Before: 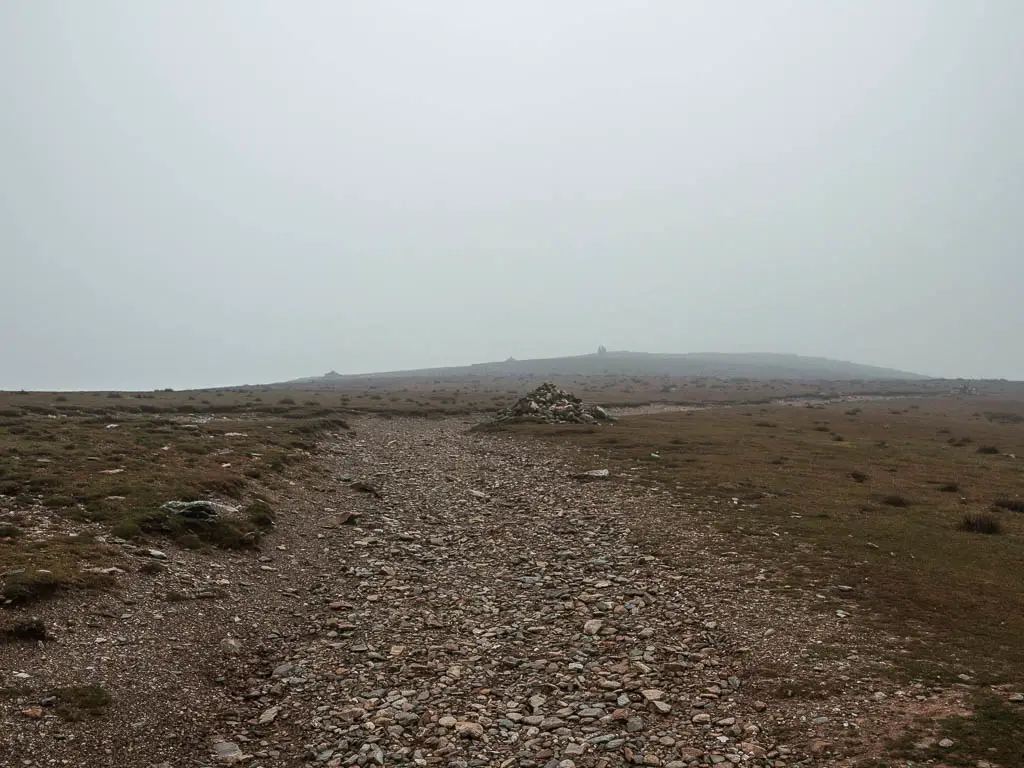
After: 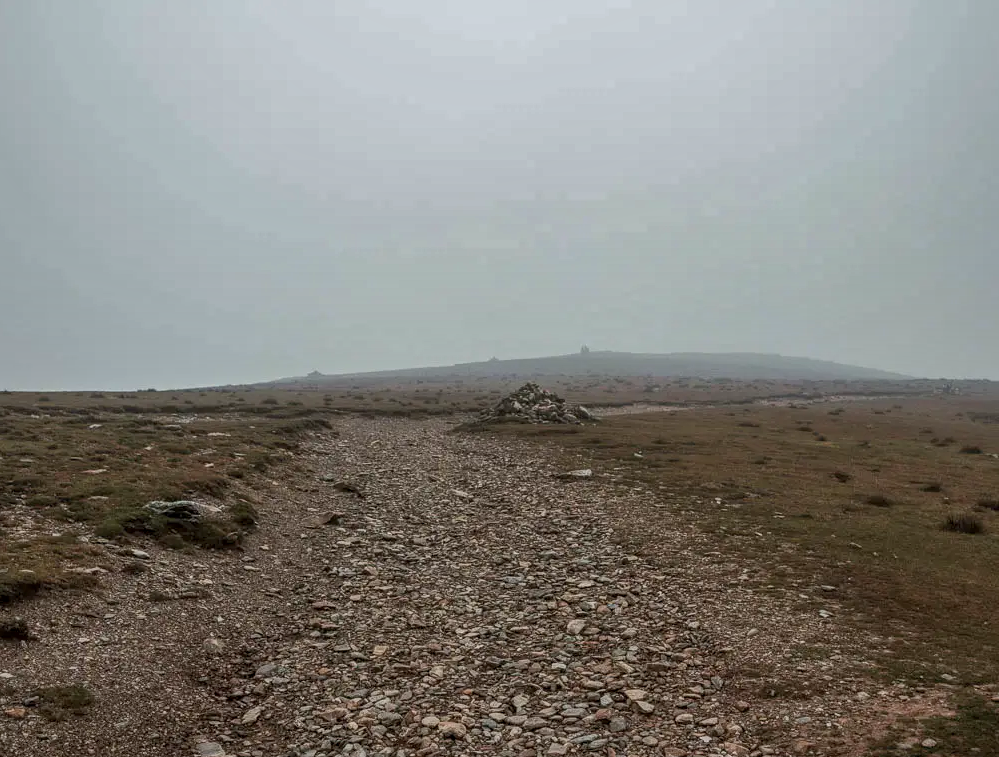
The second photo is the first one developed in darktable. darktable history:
shadows and highlights: shadows 40.17, highlights -59.86
crop and rotate: left 1.748%, right 0.686%, bottom 1.419%
local contrast: on, module defaults
